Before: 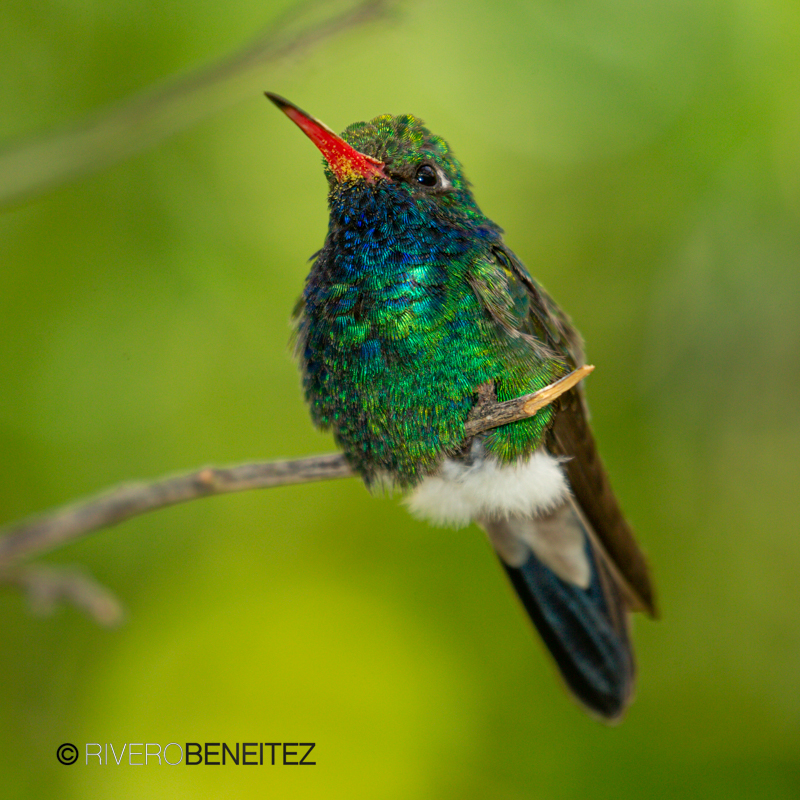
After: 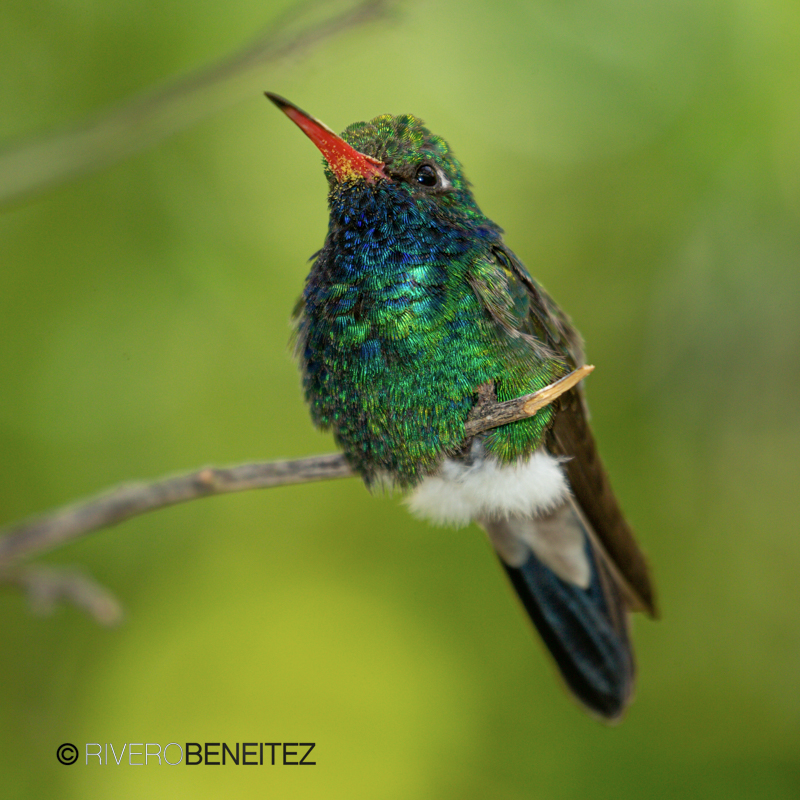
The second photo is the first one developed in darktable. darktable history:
color contrast: green-magenta contrast 0.84, blue-yellow contrast 0.86
white balance: red 0.976, blue 1.04
